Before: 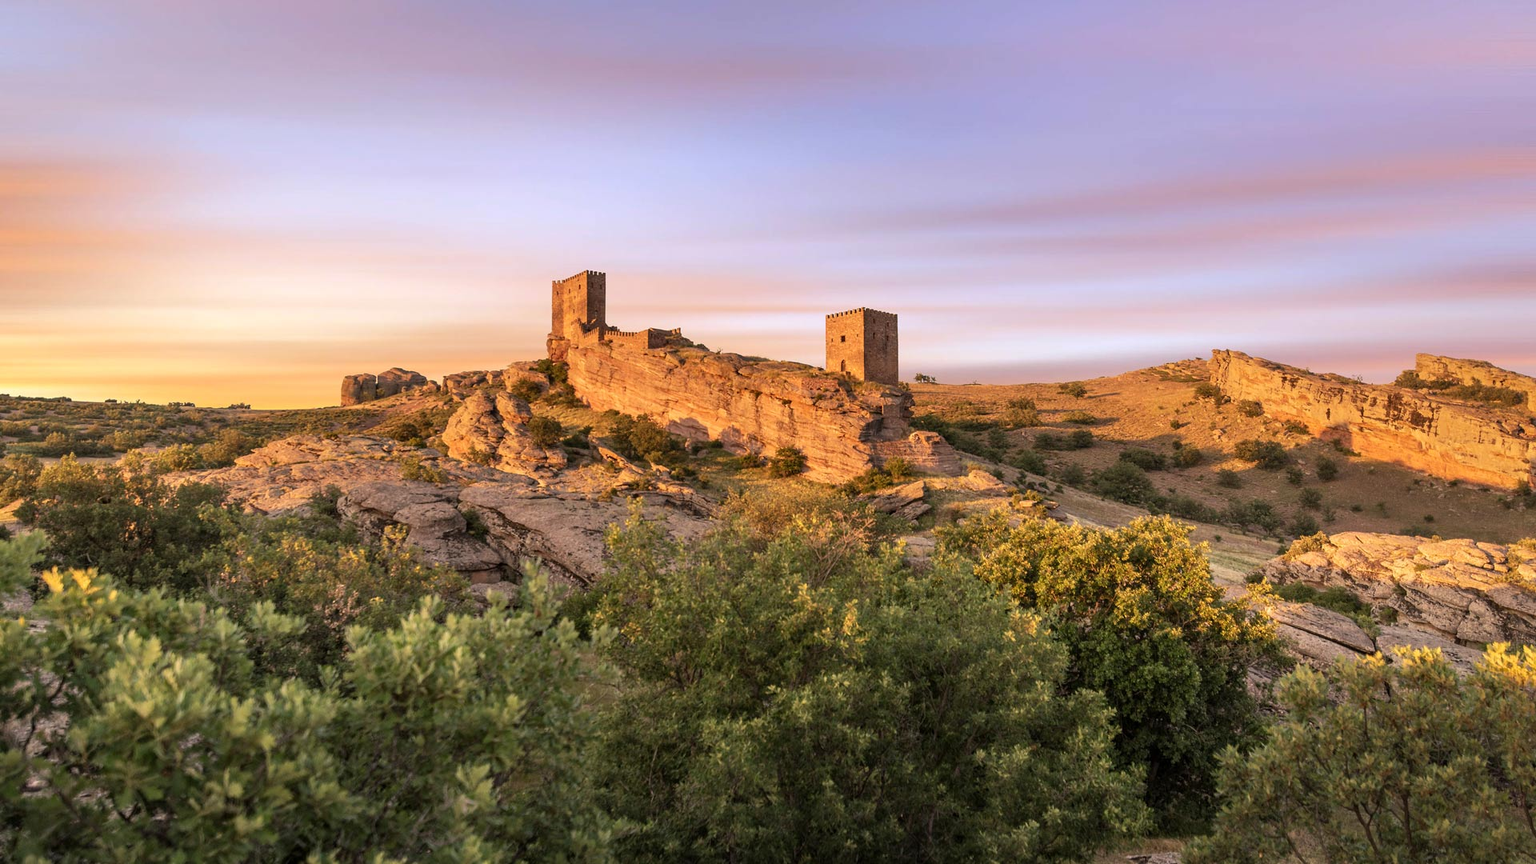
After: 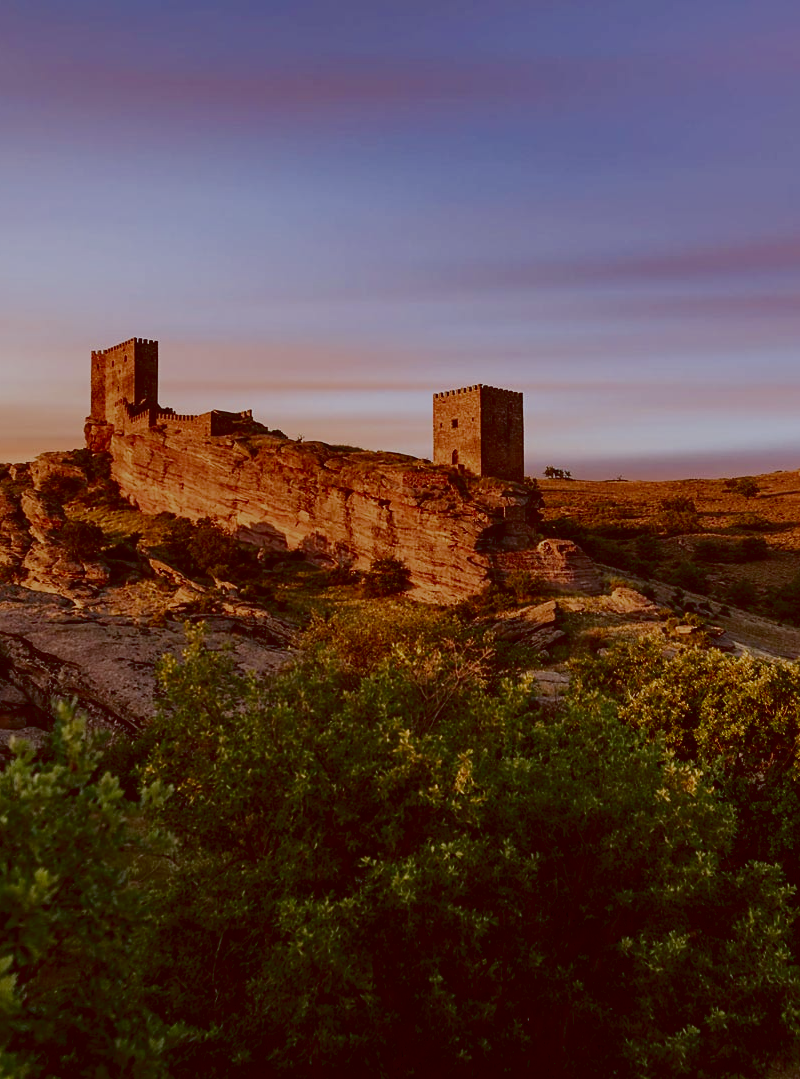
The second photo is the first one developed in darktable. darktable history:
sharpen: amount 0.2
crop: left 31.229%, right 27.105%
filmic rgb: black relative exposure -13 EV, threshold 3 EV, target white luminance 85%, hardness 6.3, latitude 42.11%, contrast 0.858, shadows ↔ highlights balance 8.63%, color science v4 (2020), enable highlight reconstruction true
exposure: exposure 0.3 EV, compensate highlight preservation false
color balance: lift [1, 1.015, 1.004, 0.985], gamma [1, 0.958, 0.971, 1.042], gain [1, 0.956, 0.977, 1.044]
contrast brightness saturation: contrast 0.09, brightness -0.59, saturation 0.17
